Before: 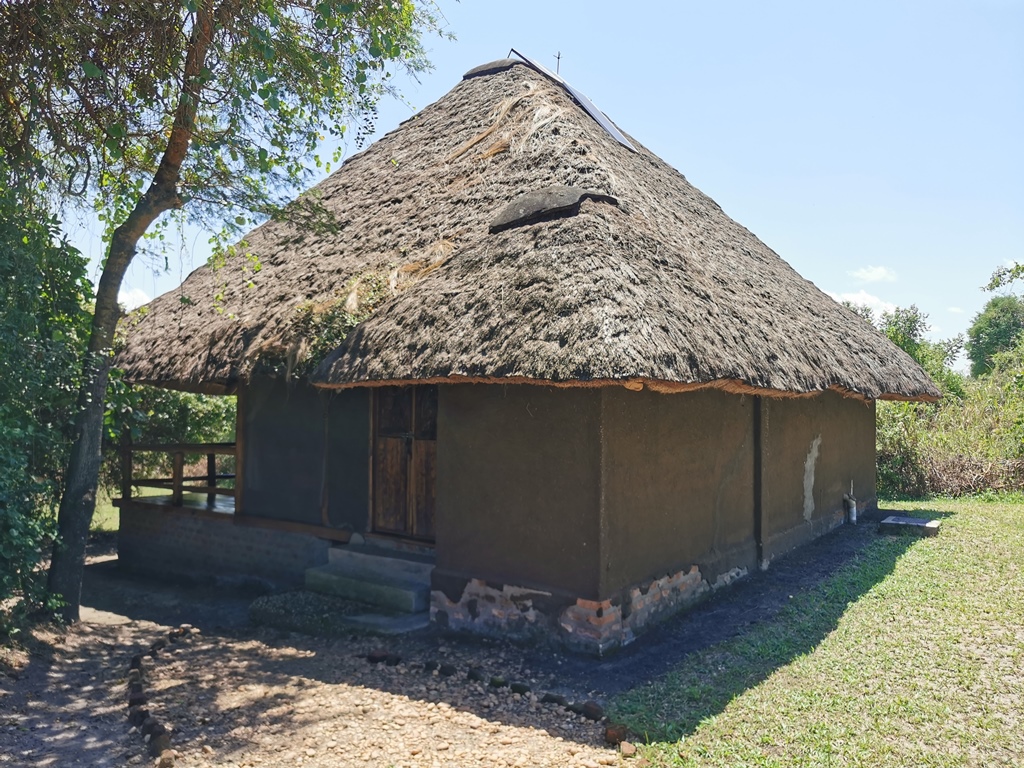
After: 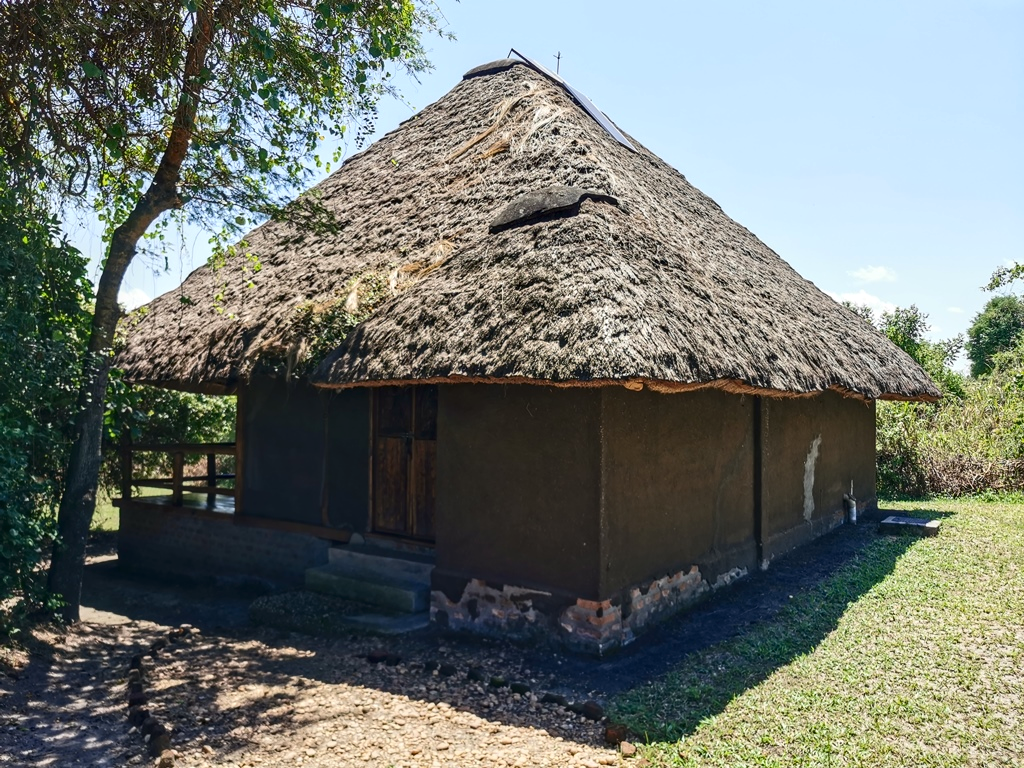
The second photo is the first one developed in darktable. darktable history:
contrast brightness saturation: contrast 0.2, brightness -0.11, saturation 0.1
local contrast: detail 130%
